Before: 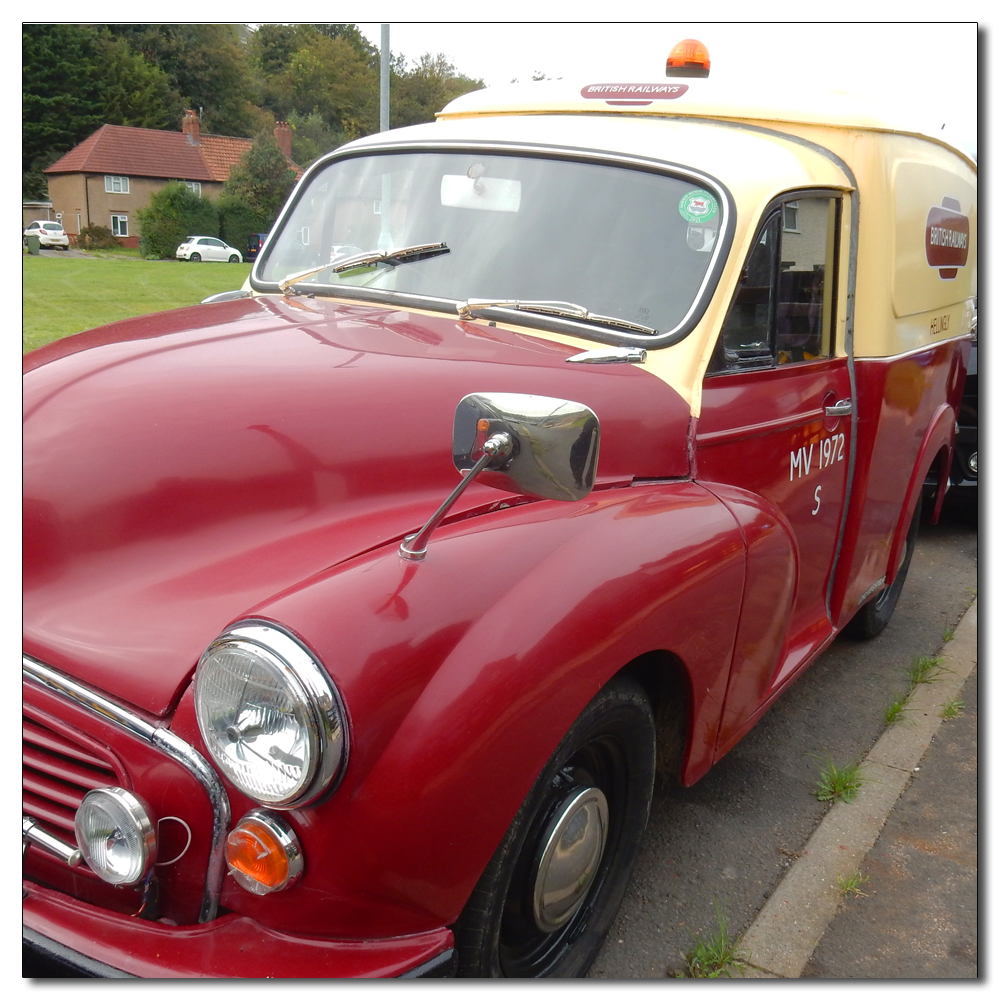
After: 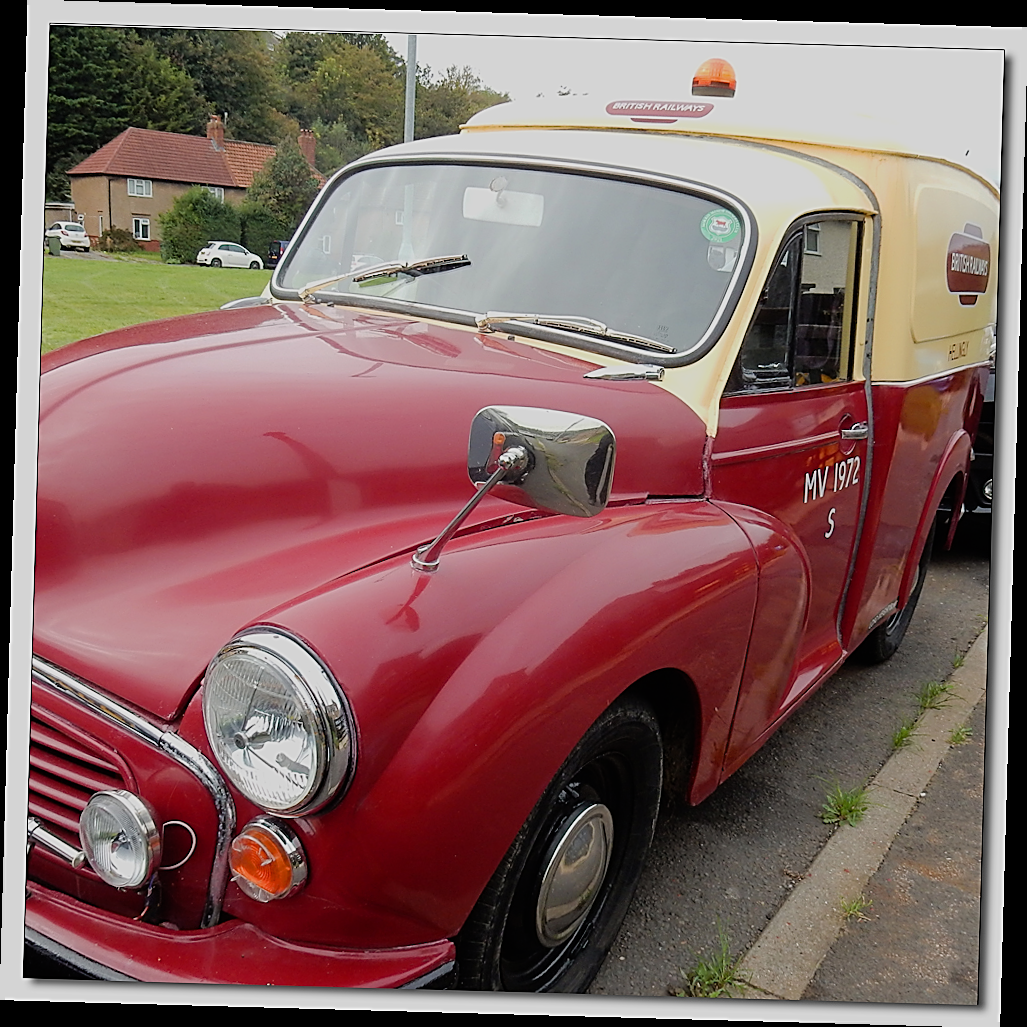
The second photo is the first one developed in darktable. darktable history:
sharpen: radius 1.633, amount 1.294
crop and rotate: angle -1.61°
filmic rgb: black relative exposure -7.65 EV, white relative exposure 4.56 EV, hardness 3.61
